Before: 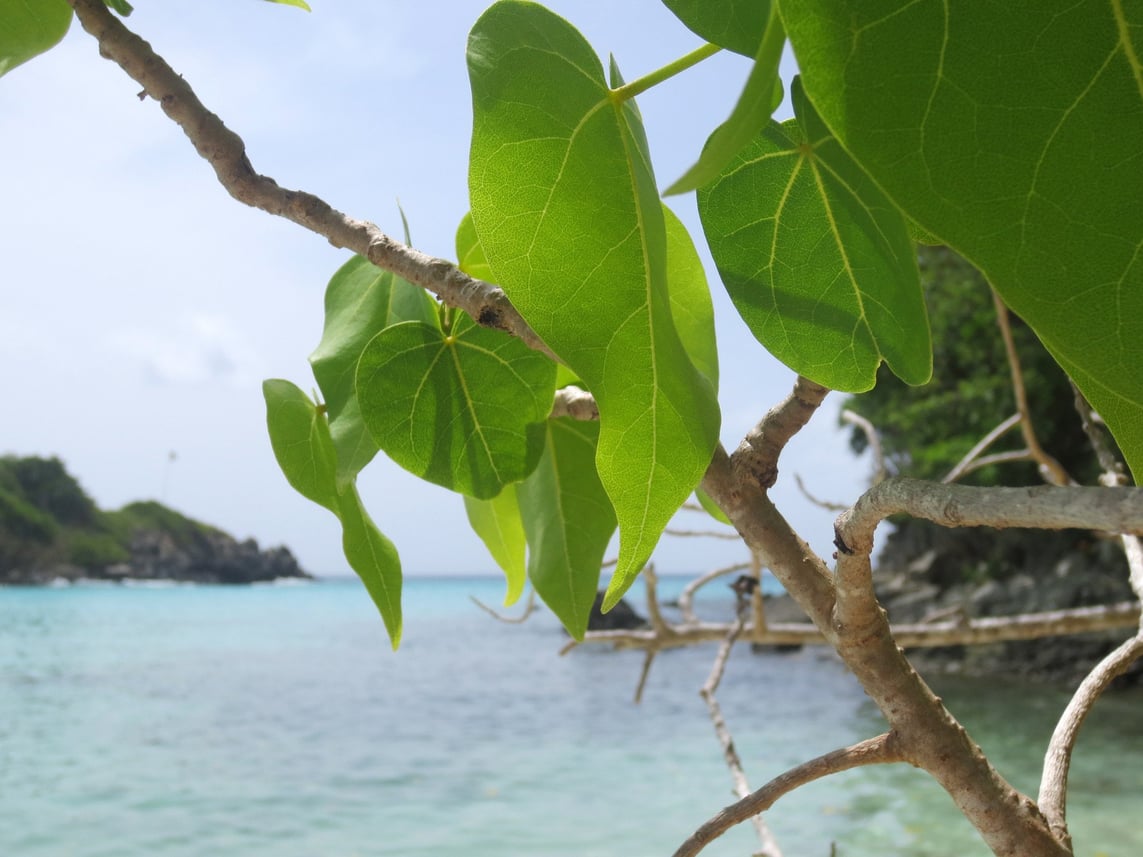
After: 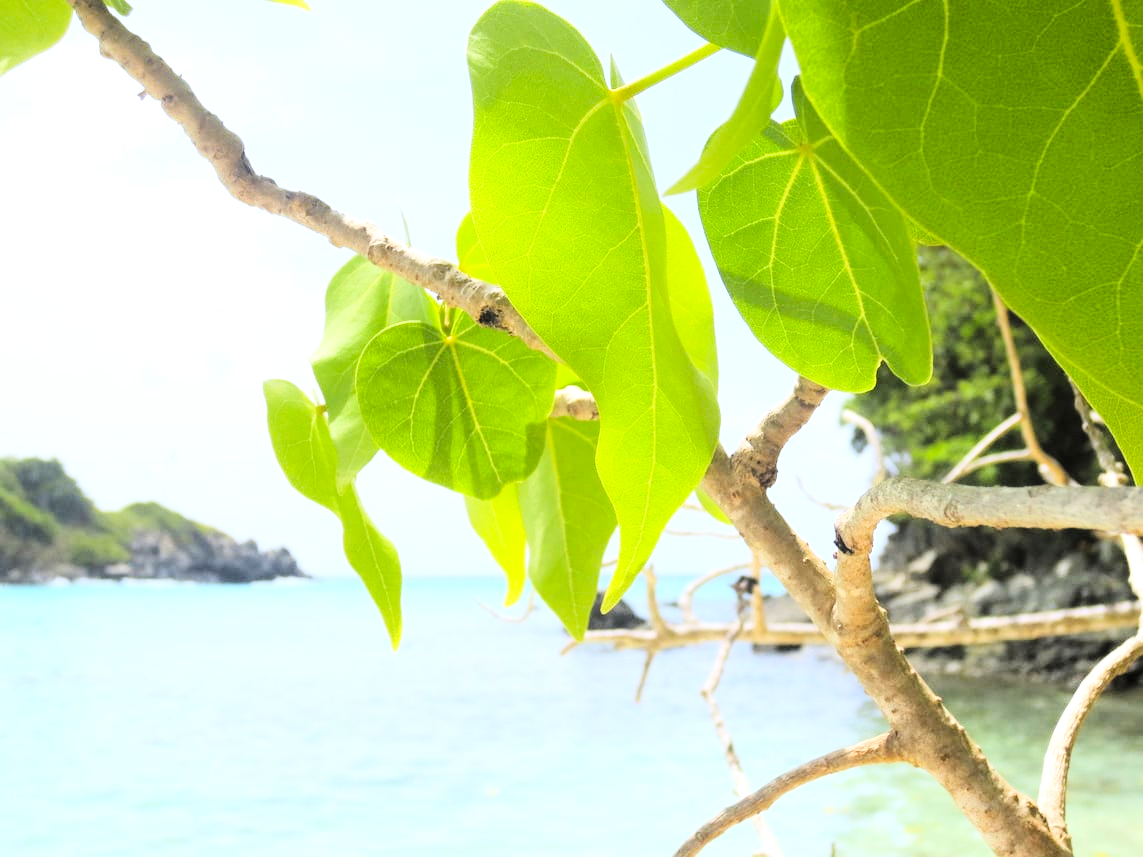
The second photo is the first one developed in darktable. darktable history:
color contrast: green-magenta contrast 0.8, blue-yellow contrast 1.1, unbound 0
exposure: black level correction 0, exposure 0.7 EV, compensate exposure bias true, compensate highlight preservation false
tone curve: curves: ch0 [(0, 0) (0.004, 0) (0.133, 0.071) (0.325, 0.456) (0.832, 0.957) (1, 1)], color space Lab, linked channels, preserve colors none
